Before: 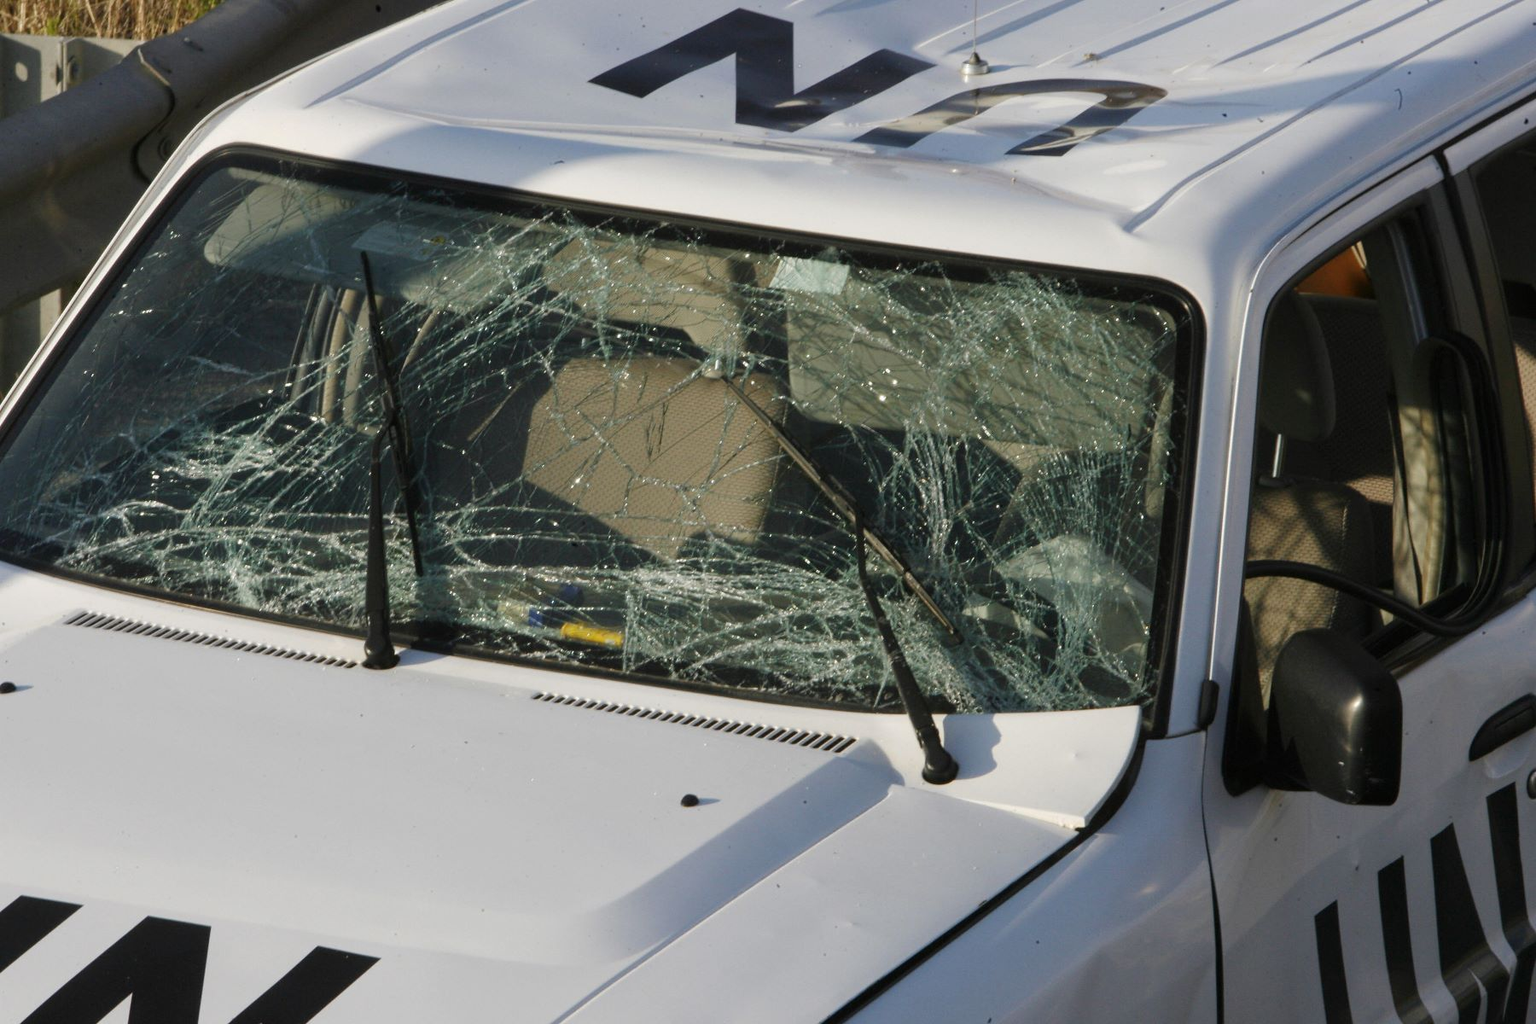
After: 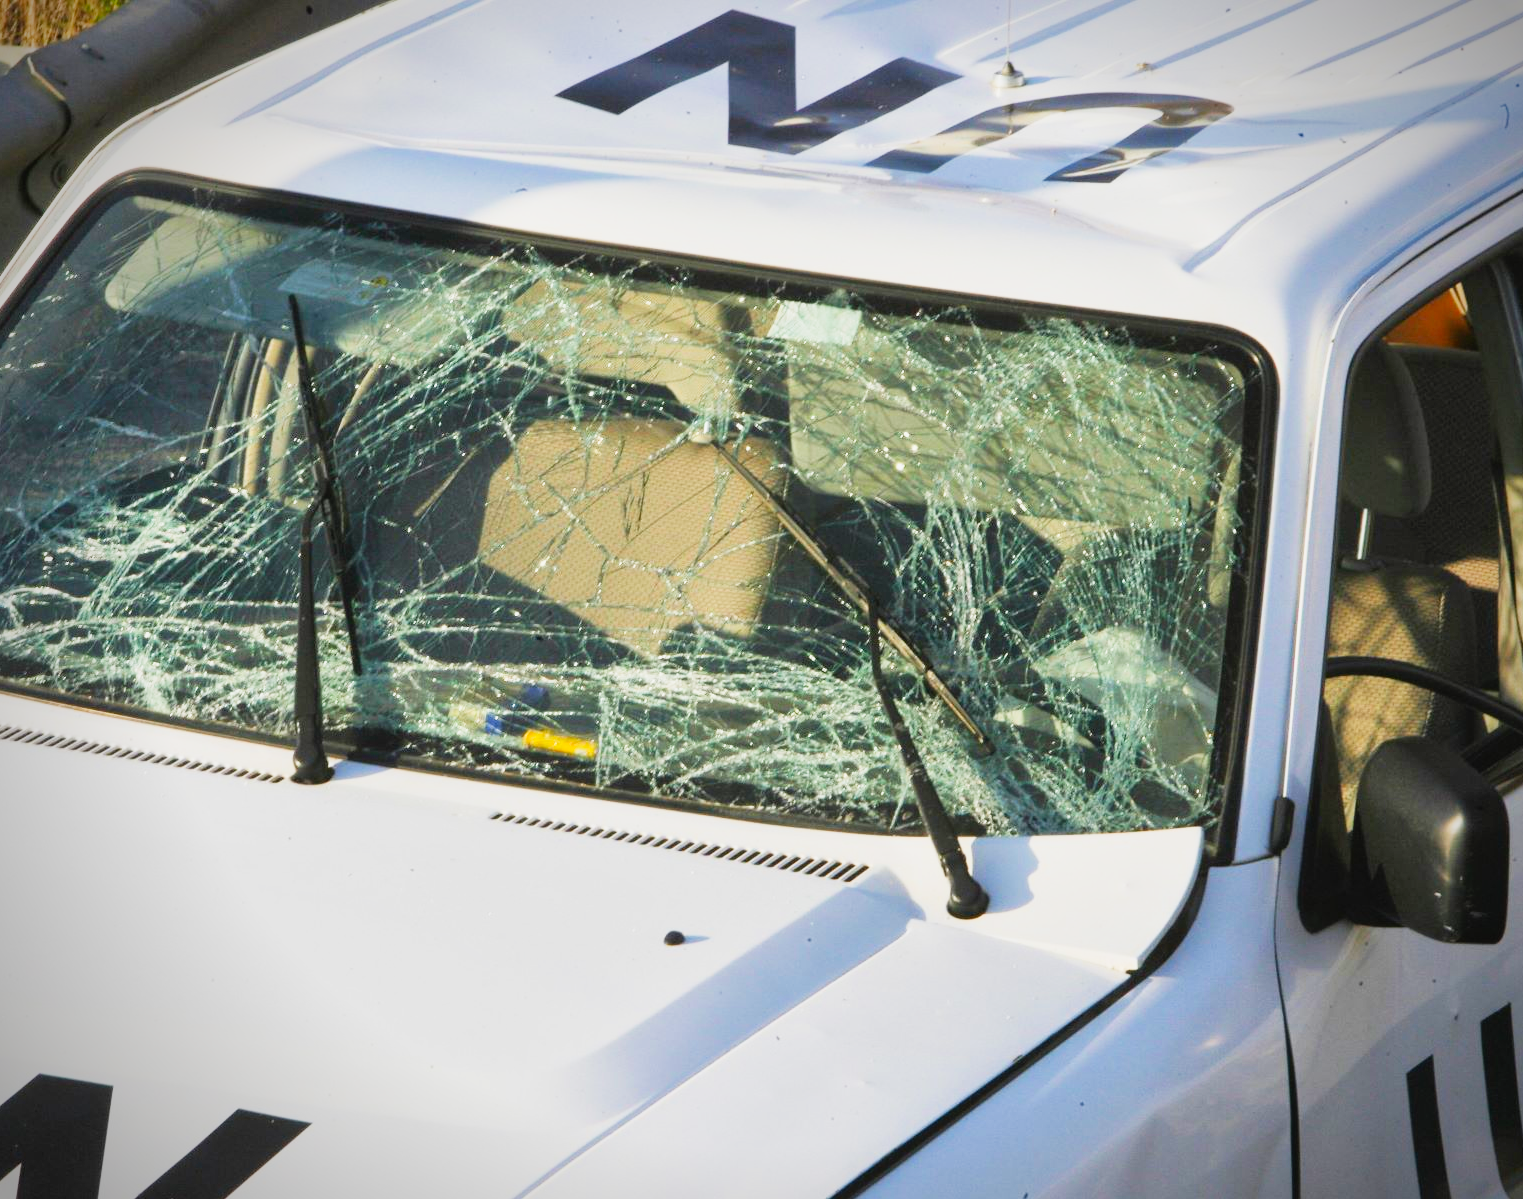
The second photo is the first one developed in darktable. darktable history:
vignetting: brightness -0.593, saturation 0.001, width/height ratio 1.1
filmic rgb: black relative exposure -16 EV, white relative exposure 4.97 EV, hardness 6.25
crop: left 7.49%, right 7.844%
local contrast: mode bilateral grid, contrast 20, coarseness 50, detail 128%, midtone range 0.2
tone curve: curves: ch0 [(0, 0.013) (0.054, 0.018) (0.205, 0.191) (0.289, 0.292) (0.39, 0.424) (0.493, 0.551) (0.647, 0.752) (0.778, 0.895) (1, 0.998)]; ch1 [(0, 0) (0.385, 0.343) (0.439, 0.415) (0.494, 0.495) (0.501, 0.501) (0.51, 0.509) (0.54, 0.546) (0.586, 0.606) (0.66, 0.701) (0.783, 0.804) (1, 1)]; ch2 [(0, 0) (0.32, 0.281) (0.403, 0.399) (0.441, 0.428) (0.47, 0.469) (0.498, 0.496) (0.524, 0.538) (0.566, 0.579) (0.633, 0.665) (0.7, 0.711) (1, 1)], preserve colors none
contrast brightness saturation: contrast -0.206, saturation 0.189
exposure: black level correction 0, exposure 1.101 EV, compensate exposure bias true, compensate highlight preservation false
